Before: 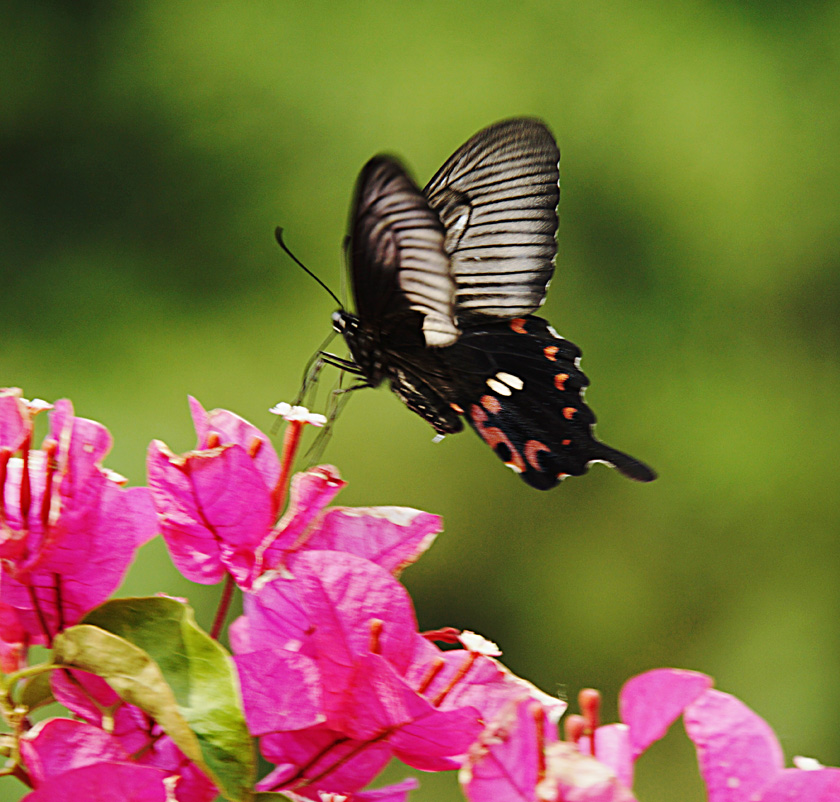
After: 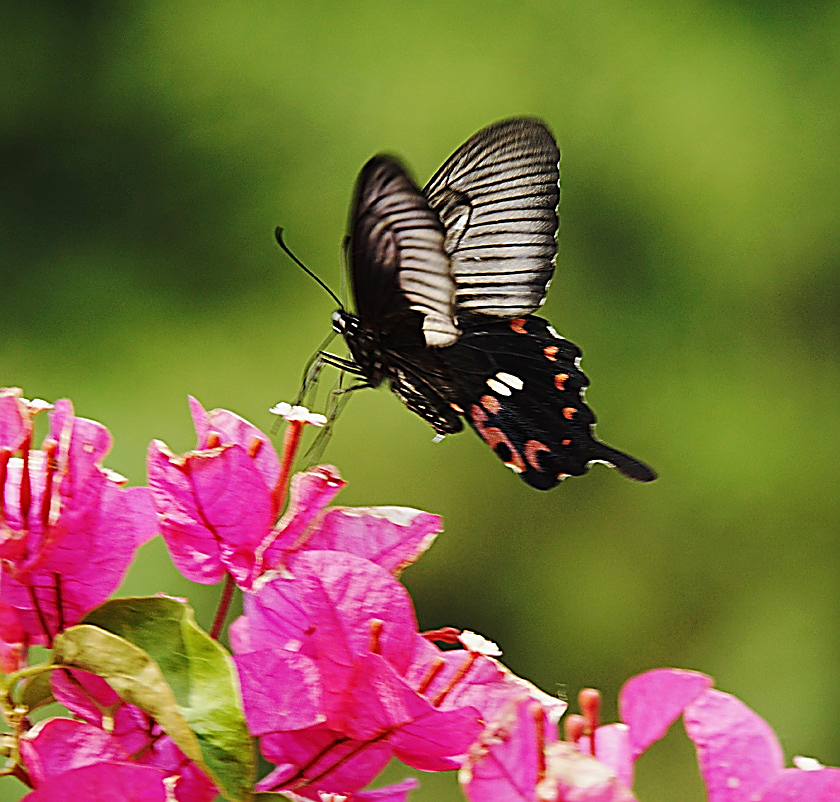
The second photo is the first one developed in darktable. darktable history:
sharpen: radius 1.399, amount 1.248, threshold 0.614
